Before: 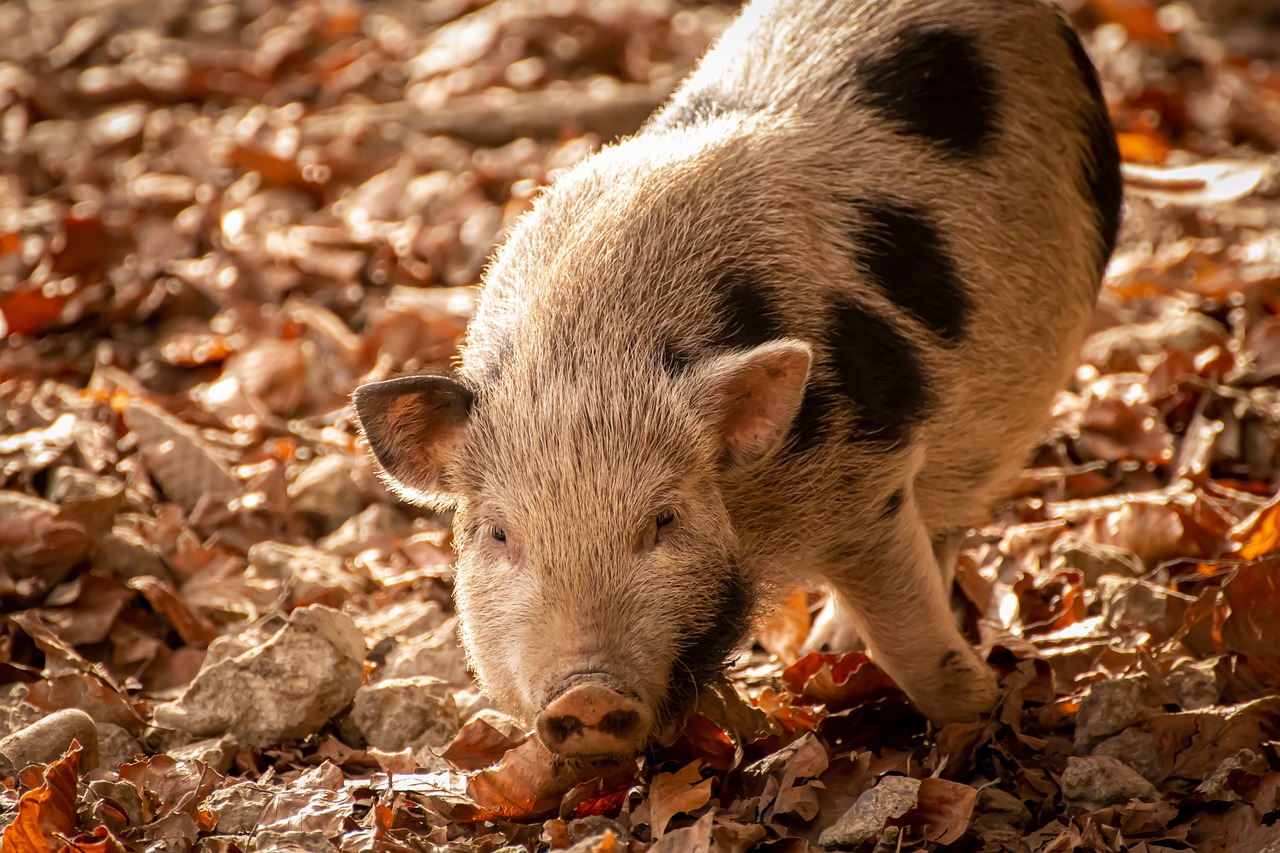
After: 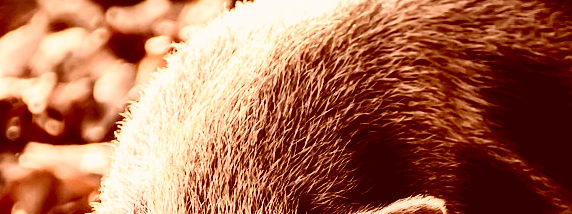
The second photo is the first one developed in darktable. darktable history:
color correction: highlights a* 9.03, highlights b* 8.71, shadows a* 40, shadows b* 40, saturation 0.8
contrast brightness saturation: contrast 0.5, saturation -0.1
base curve: curves: ch0 [(0.017, 0) (0.425, 0.441) (0.844, 0.933) (1, 1)], preserve colors none
crop: left 28.64%, top 16.832%, right 26.637%, bottom 58.055%
